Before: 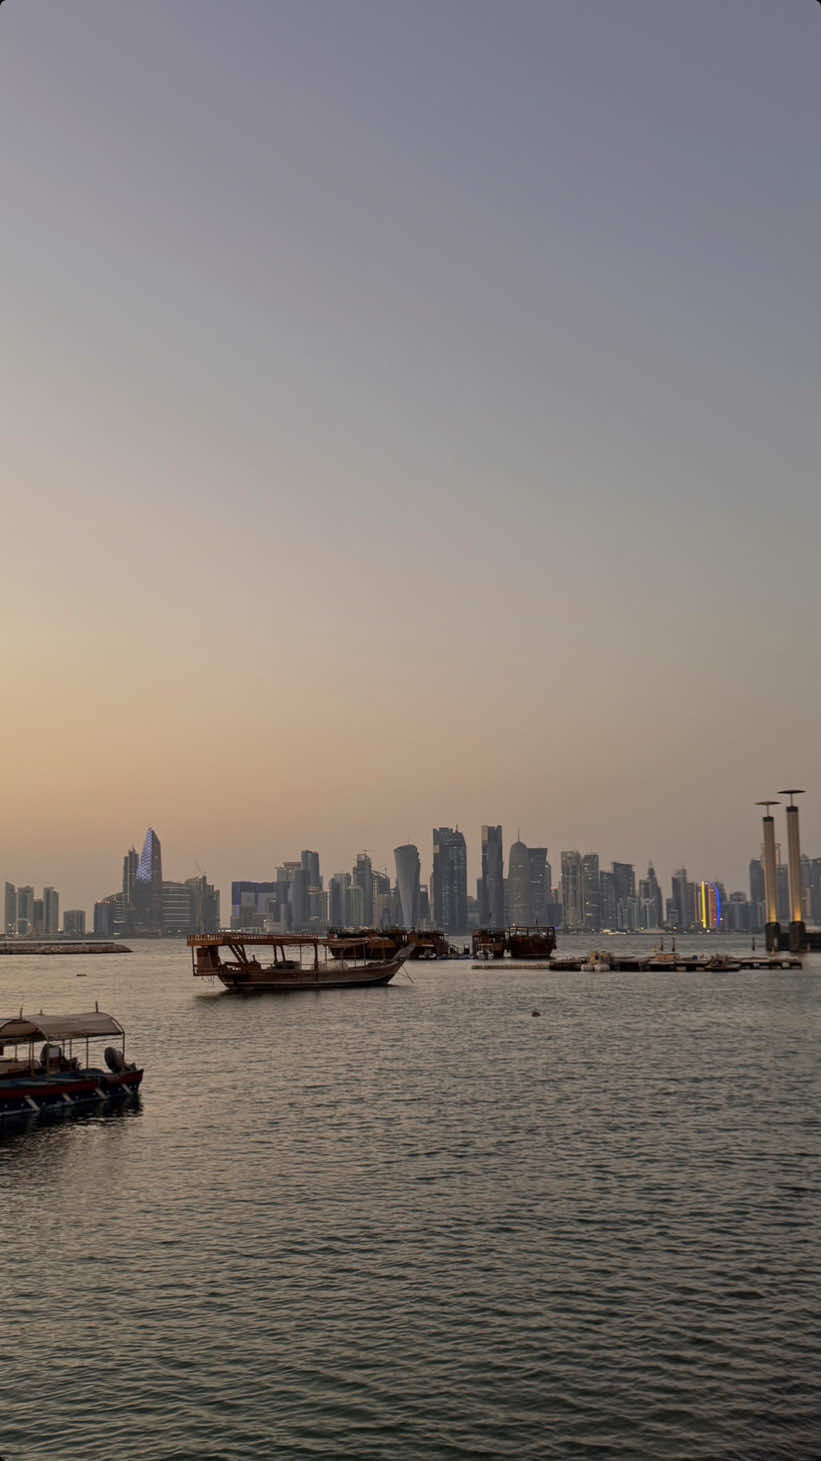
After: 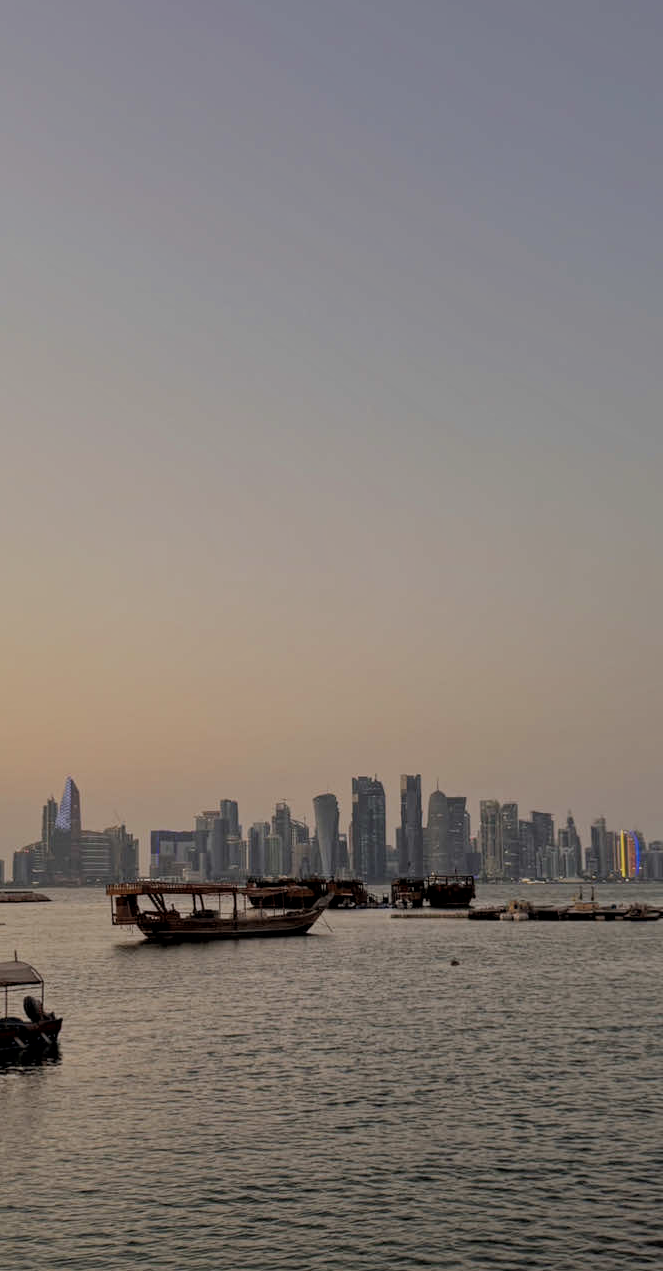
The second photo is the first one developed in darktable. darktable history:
local contrast: highlights 100%, shadows 100%, detail 119%, midtone range 0.2
filmic rgb: black relative exposure -7.65 EV, white relative exposure 4.56 EV, hardness 3.61
shadows and highlights: on, module defaults
exposure: compensate highlight preservation false
crop: left 9.95%, top 3.504%, right 9.187%, bottom 9.445%
